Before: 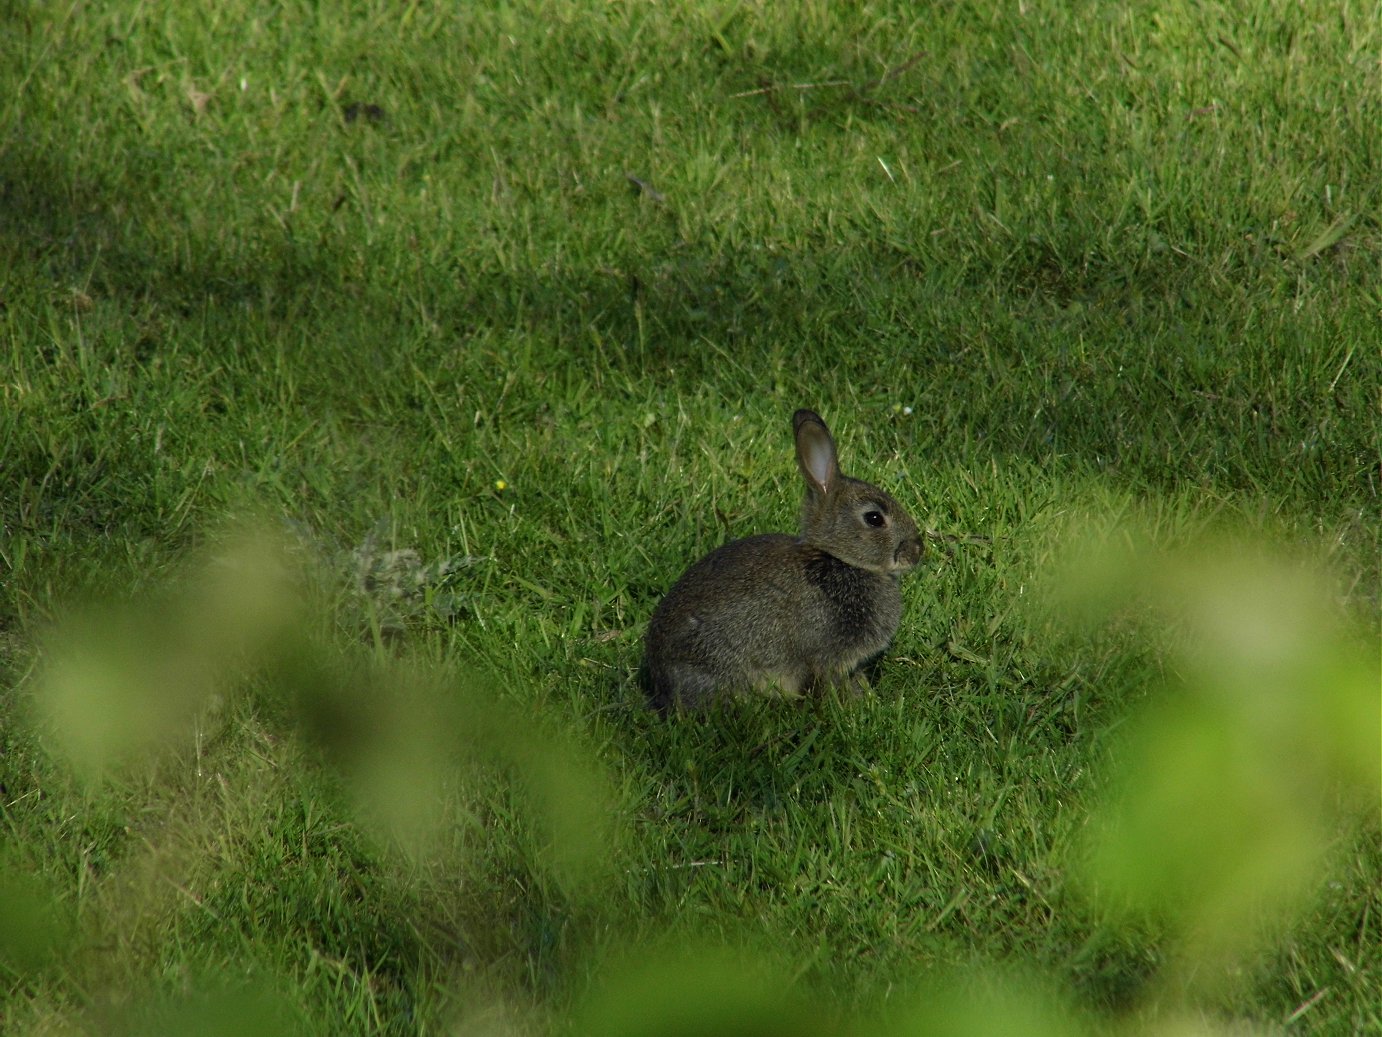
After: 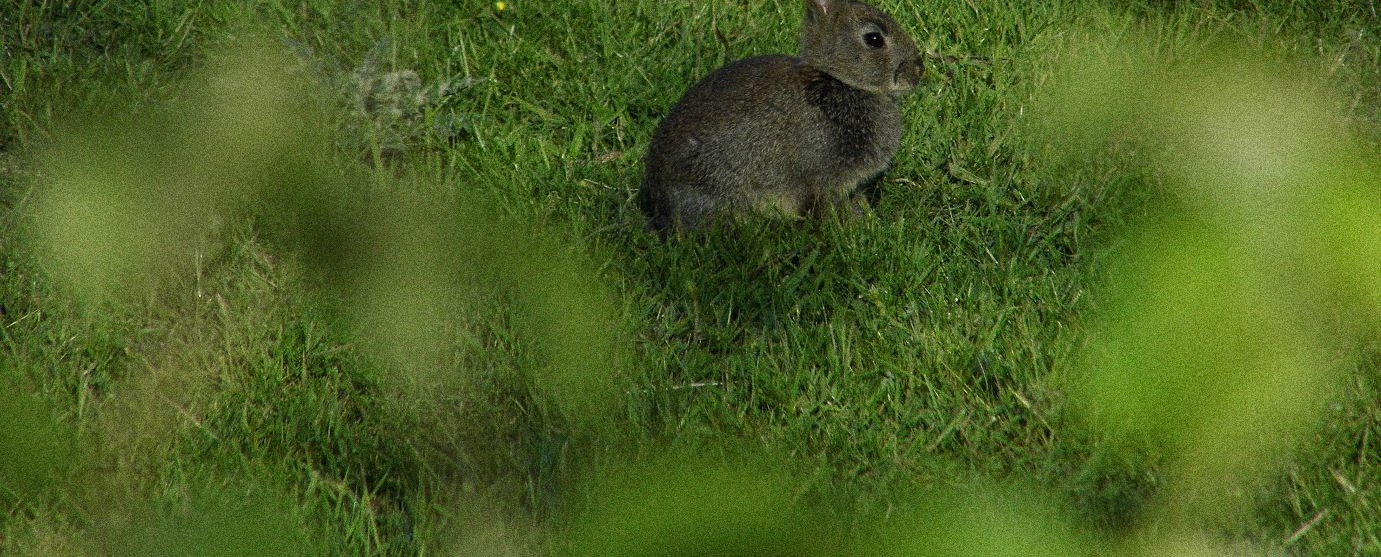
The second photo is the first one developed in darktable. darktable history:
crop and rotate: top 46.237%
grain: coarseness 14.49 ISO, strength 48.04%, mid-tones bias 35%
